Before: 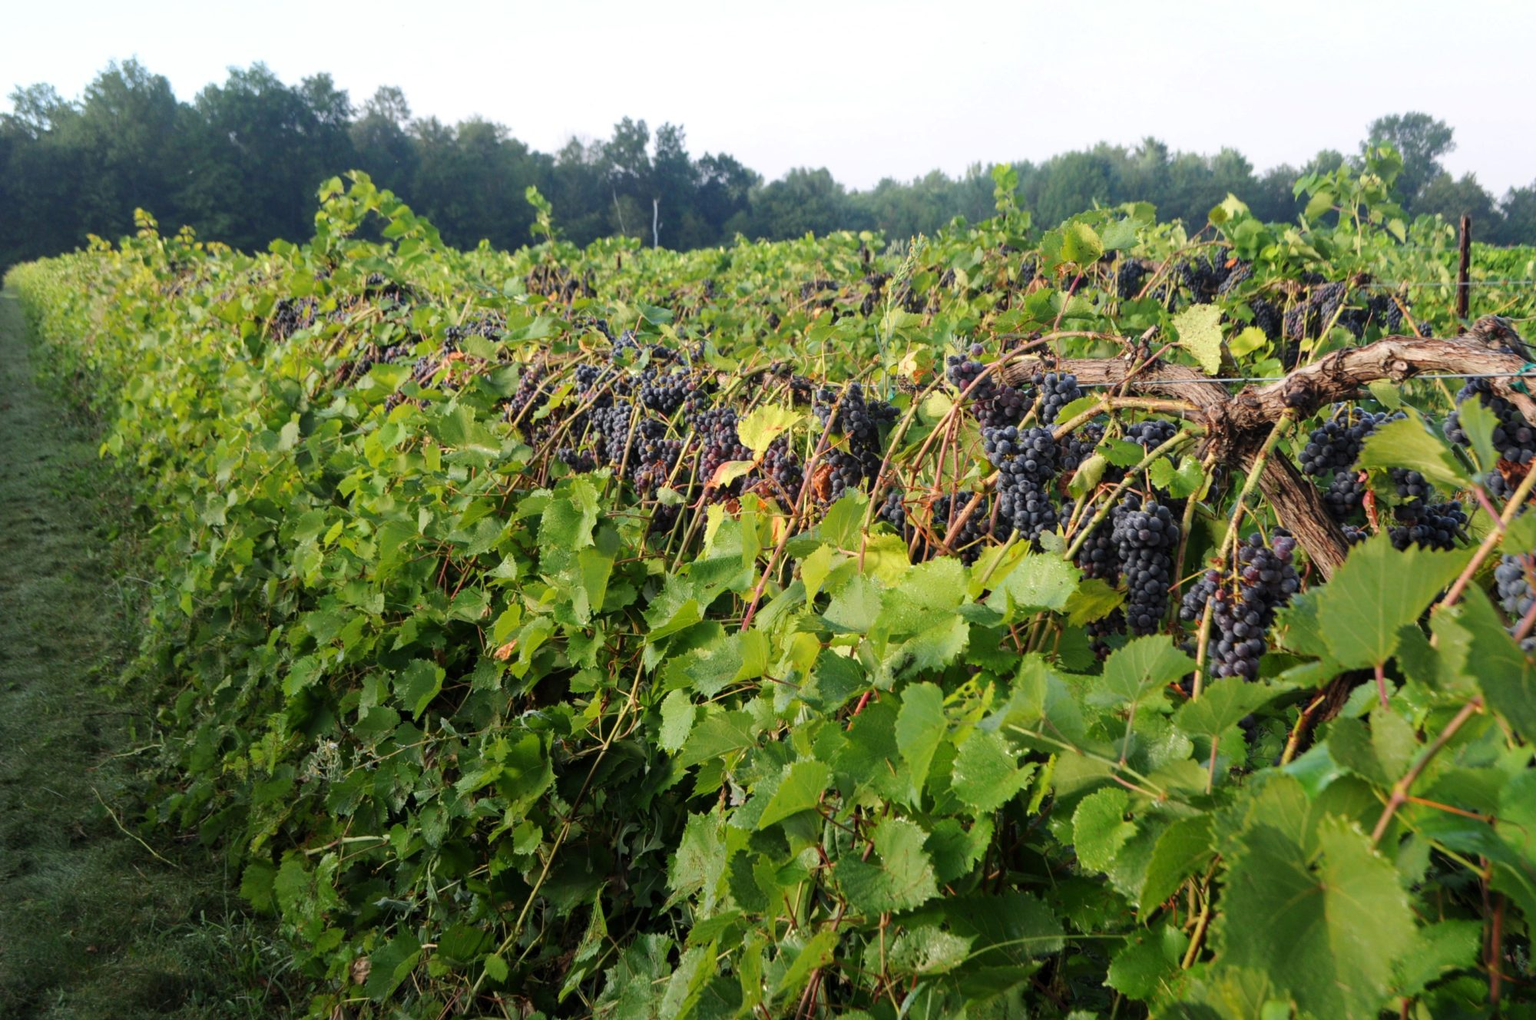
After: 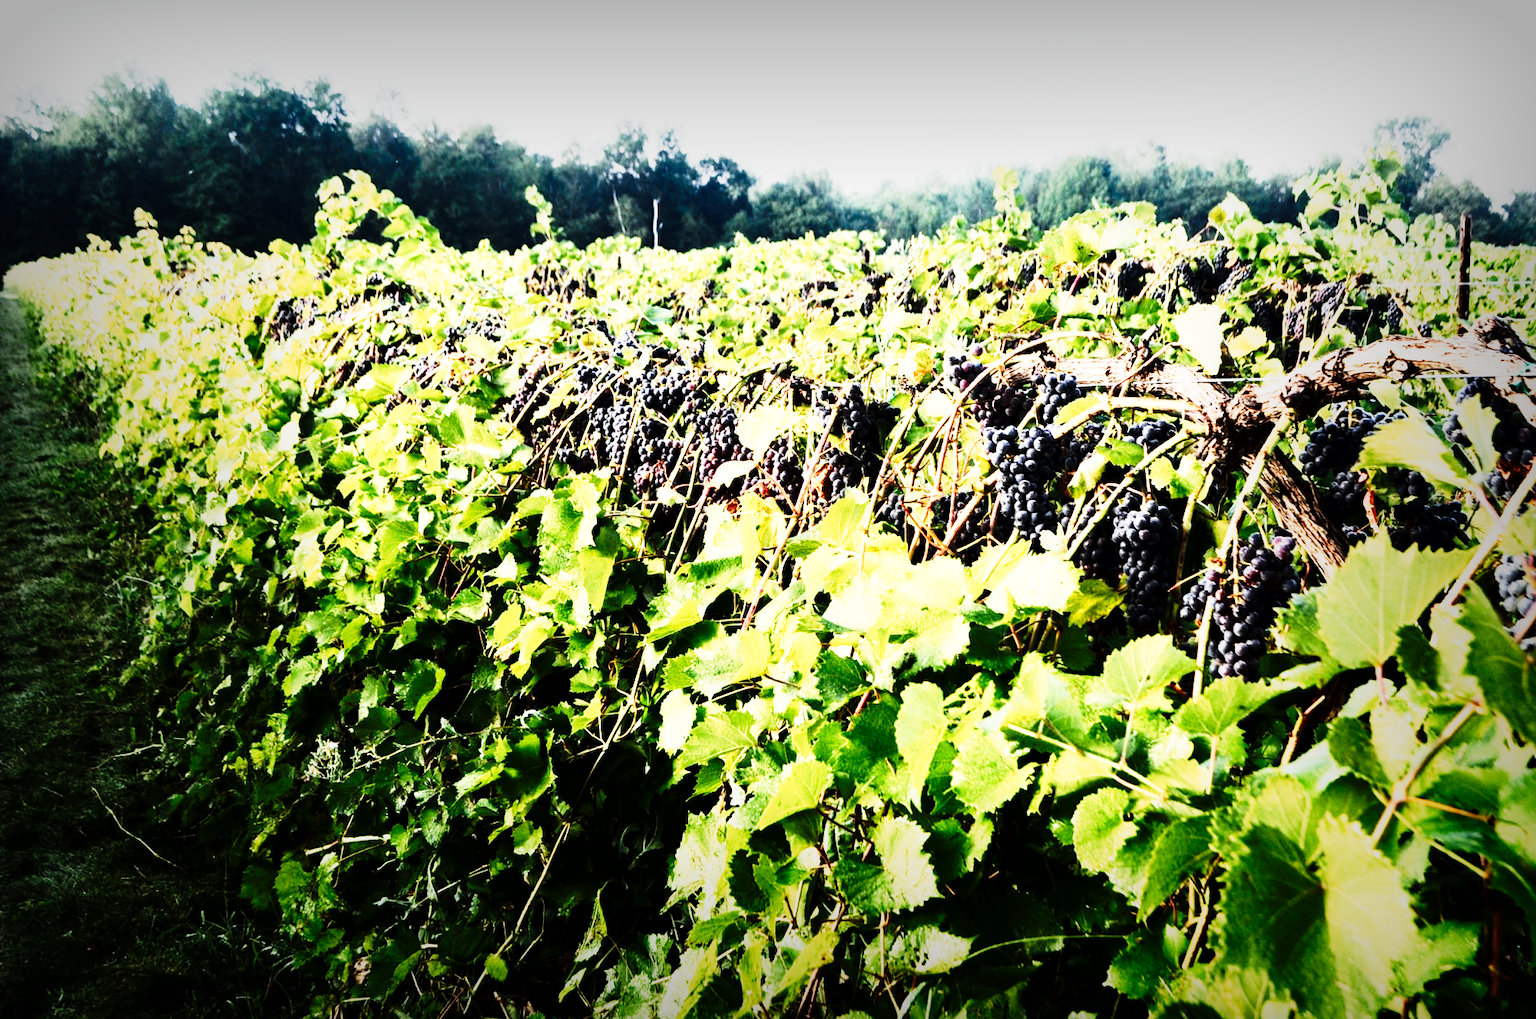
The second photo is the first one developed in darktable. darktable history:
exposure: black level correction 0.011, exposure 1.088 EV, compensate exposure bias true, compensate highlight preservation false
contrast brightness saturation: contrast 0.25, saturation -0.31
vignetting: fall-off start 53.2%, brightness -0.594, saturation 0, automatic ratio true, width/height ratio 1.313, shape 0.22, unbound false
tone curve: curves: ch0 [(0, 0) (0.003, 0.003) (0.011, 0.006) (0.025, 0.01) (0.044, 0.016) (0.069, 0.02) (0.1, 0.025) (0.136, 0.034) (0.177, 0.051) (0.224, 0.08) (0.277, 0.131) (0.335, 0.209) (0.399, 0.328) (0.468, 0.47) (0.543, 0.629) (0.623, 0.788) (0.709, 0.903) (0.801, 0.965) (0.898, 0.989) (1, 1)], preserve colors none
